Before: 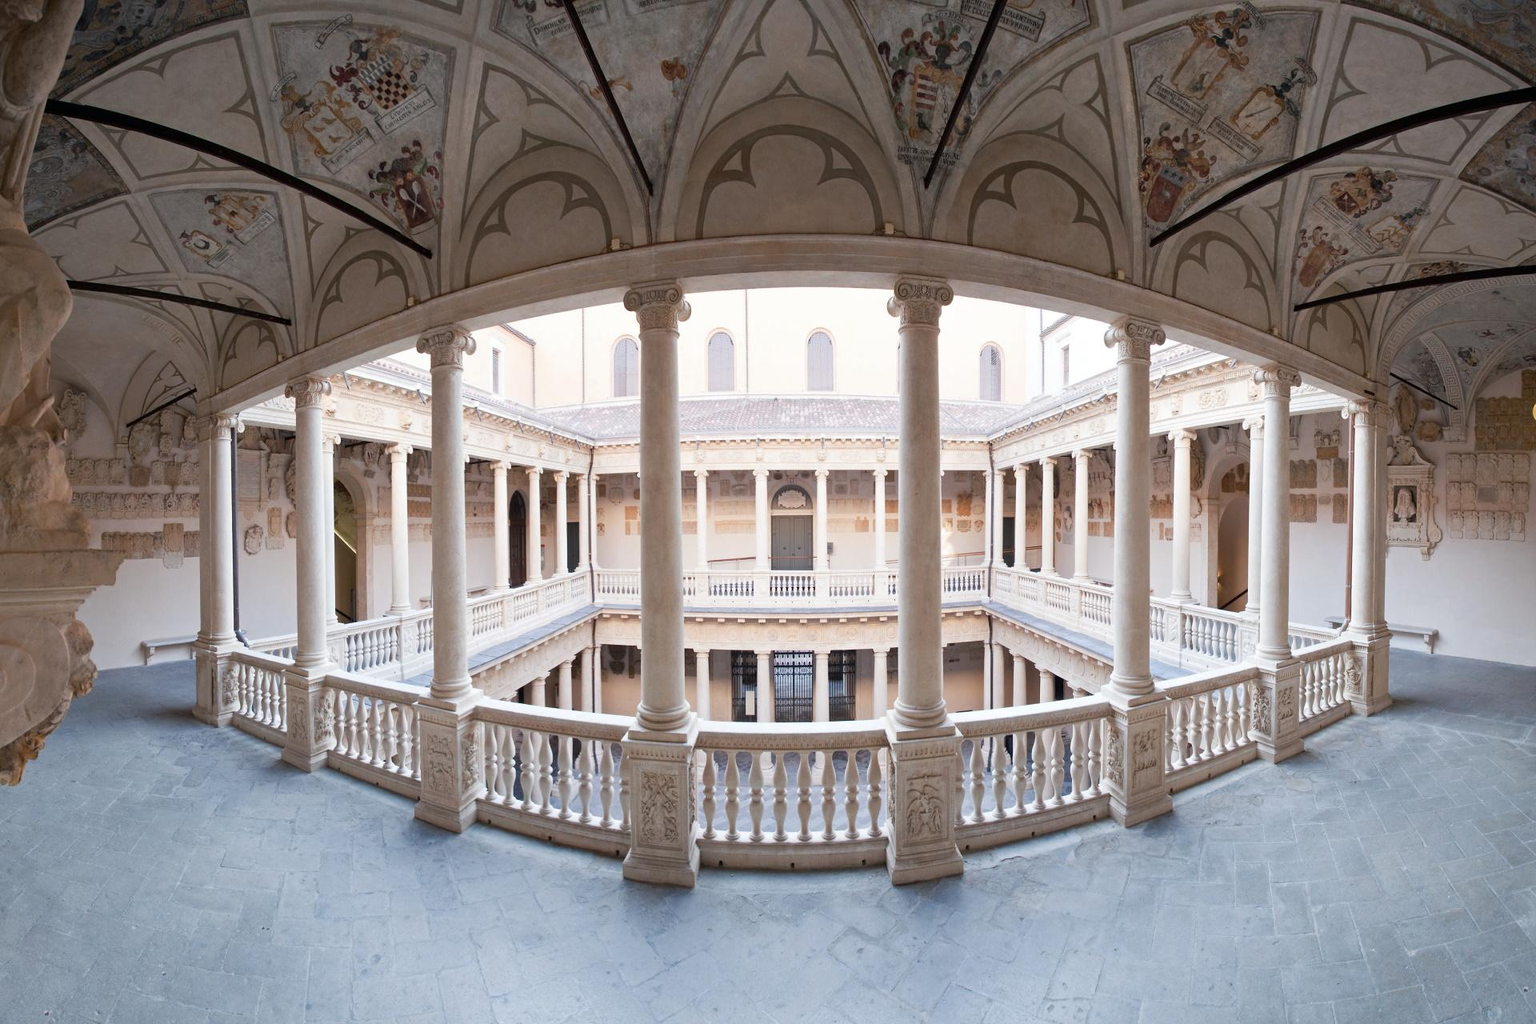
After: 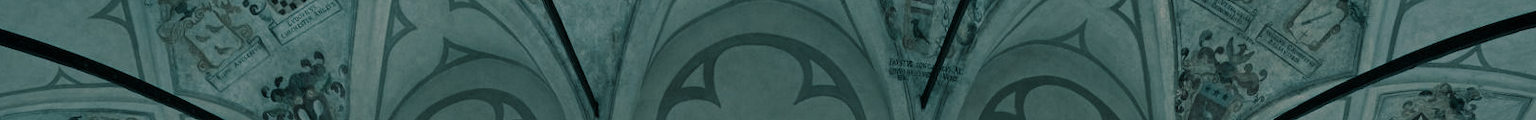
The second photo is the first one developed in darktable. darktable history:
crop and rotate: left 9.644%, top 9.491%, right 6.021%, bottom 80.509%
split-toning: shadows › hue 186.43°, highlights › hue 49.29°, compress 30.29%
